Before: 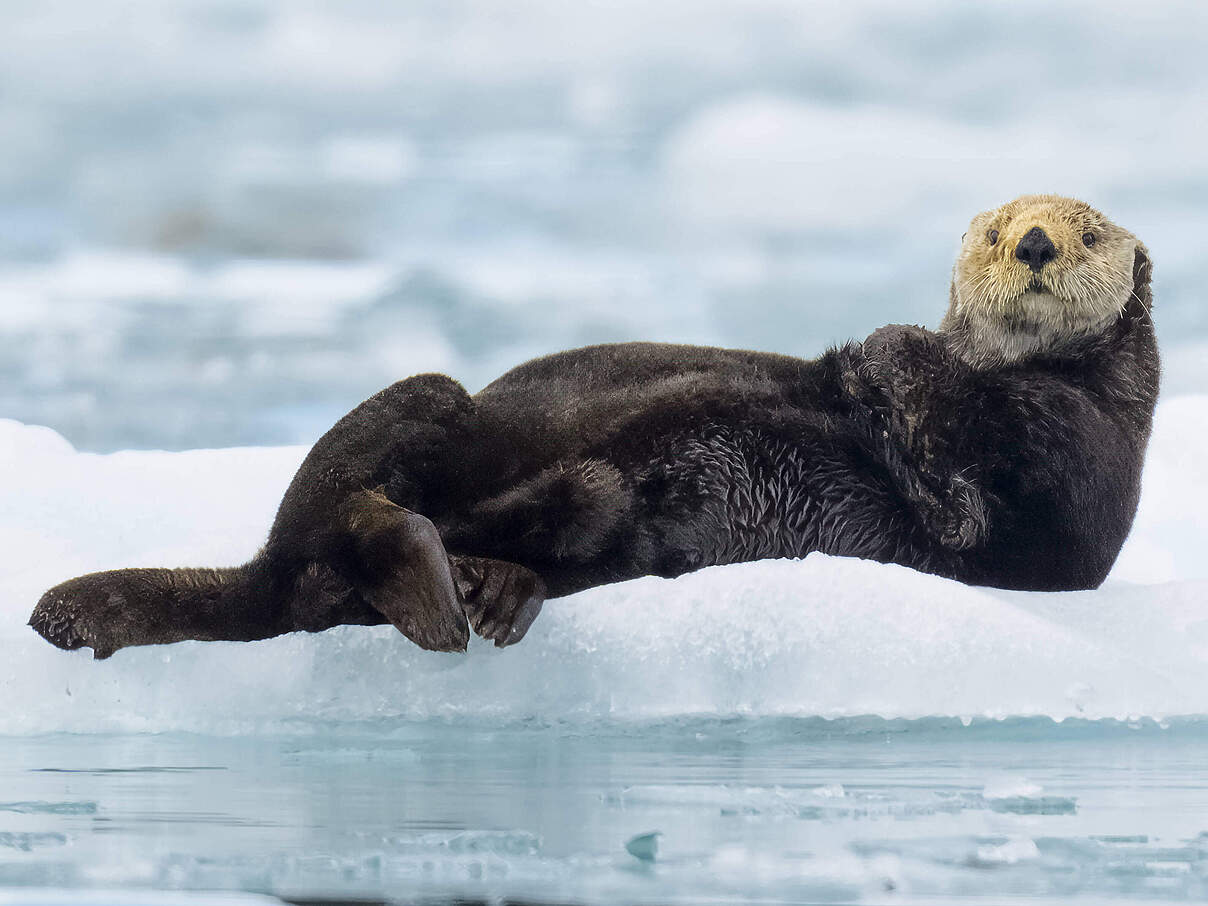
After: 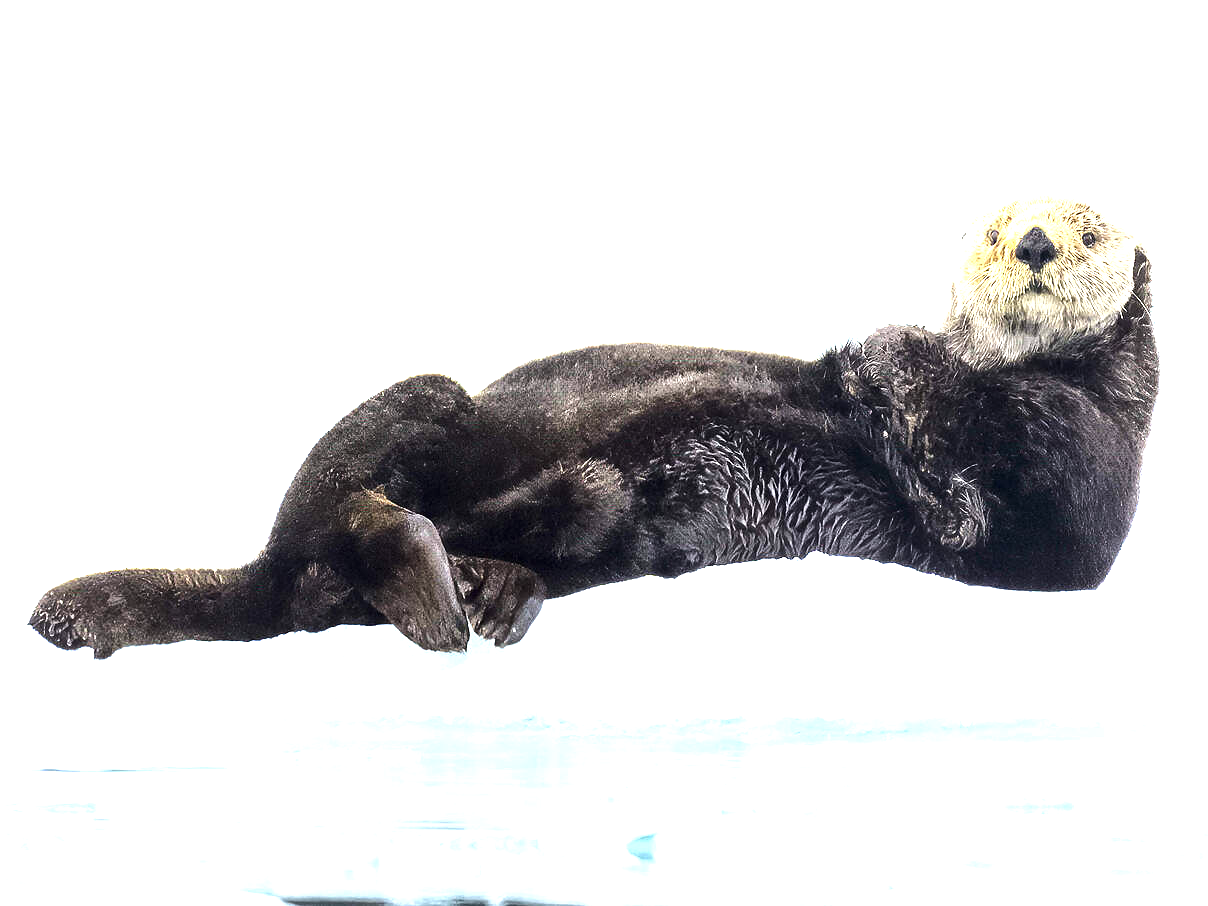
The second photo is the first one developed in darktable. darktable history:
exposure: black level correction 0, exposure 1.2 EV, compensate exposure bias true, compensate highlight preservation false
shadows and highlights: shadows 25, highlights -25
tone equalizer: -8 EV -0.75 EV, -7 EV -0.7 EV, -6 EV -0.6 EV, -5 EV -0.4 EV, -3 EV 0.4 EV, -2 EV 0.6 EV, -1 EV 0.7 EV, +0 EV 0.75 EV, edges refinement/feathering 500, mask exposure compensation -1.57 EV, preserve details no
